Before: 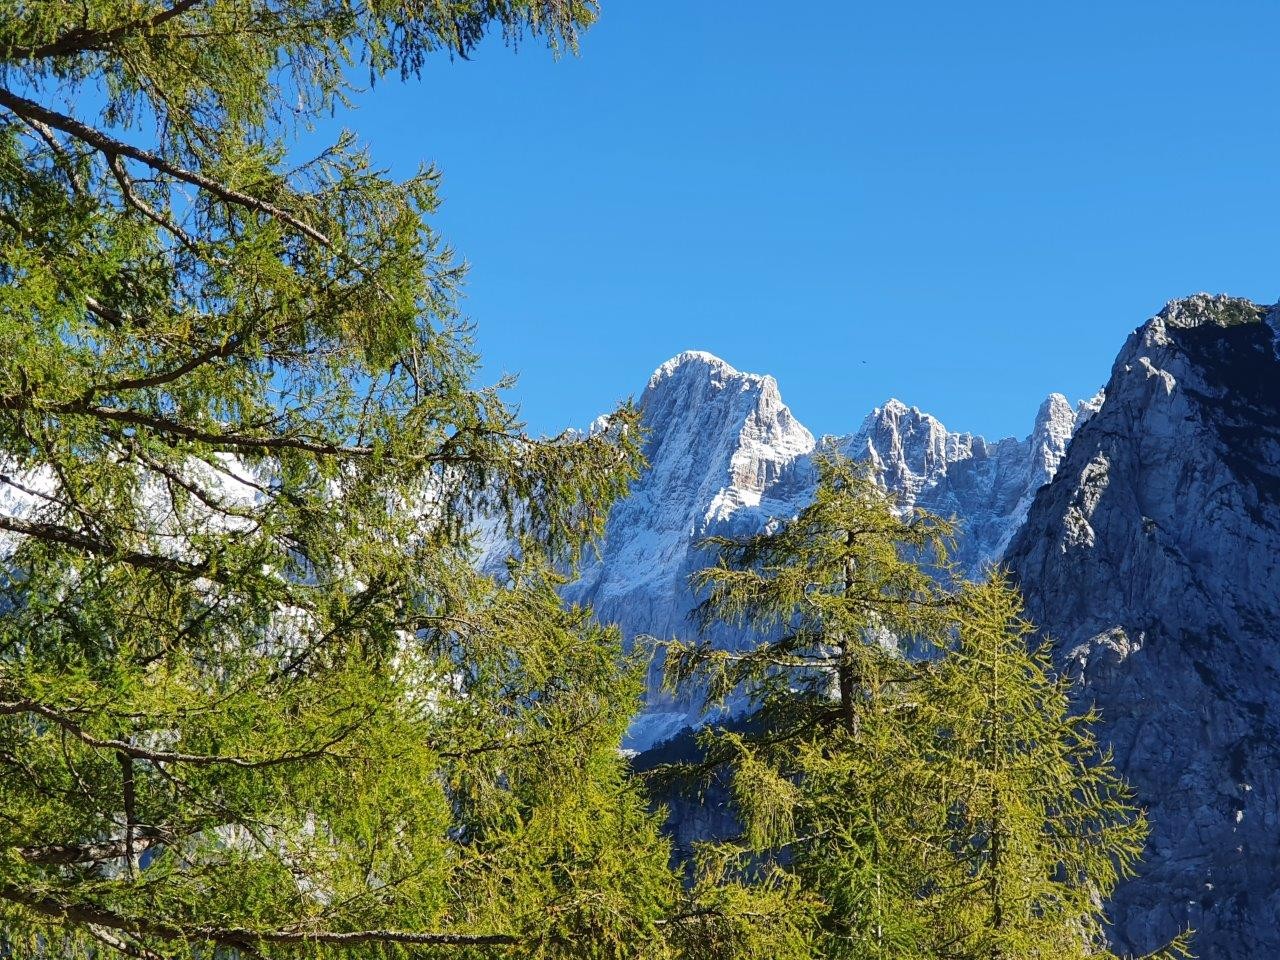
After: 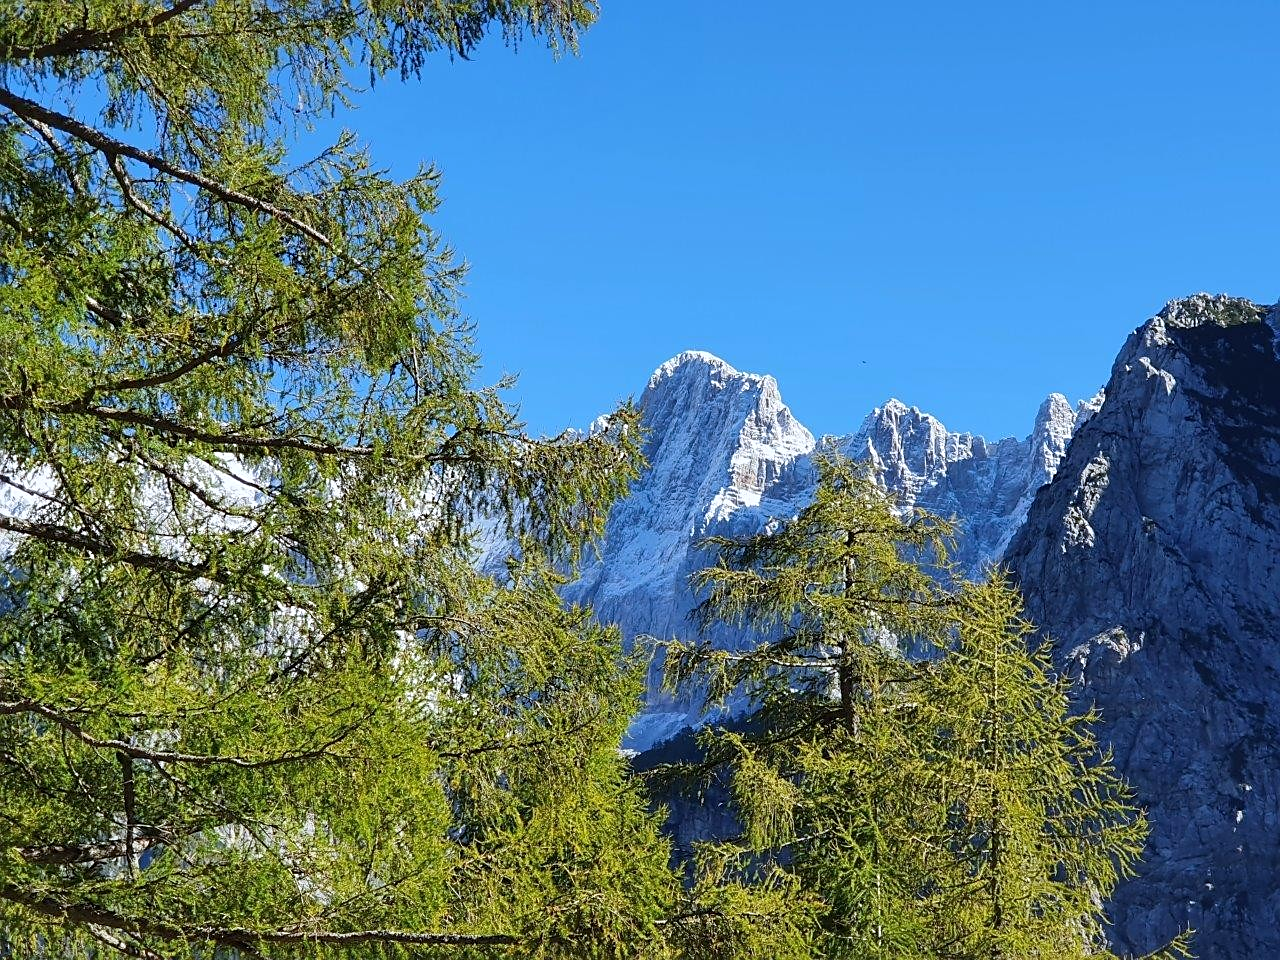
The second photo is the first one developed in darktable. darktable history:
sharpen: radius 1.864, amount 0.398, threshold 1.271
white balance: red 0.967, blue 1.049
